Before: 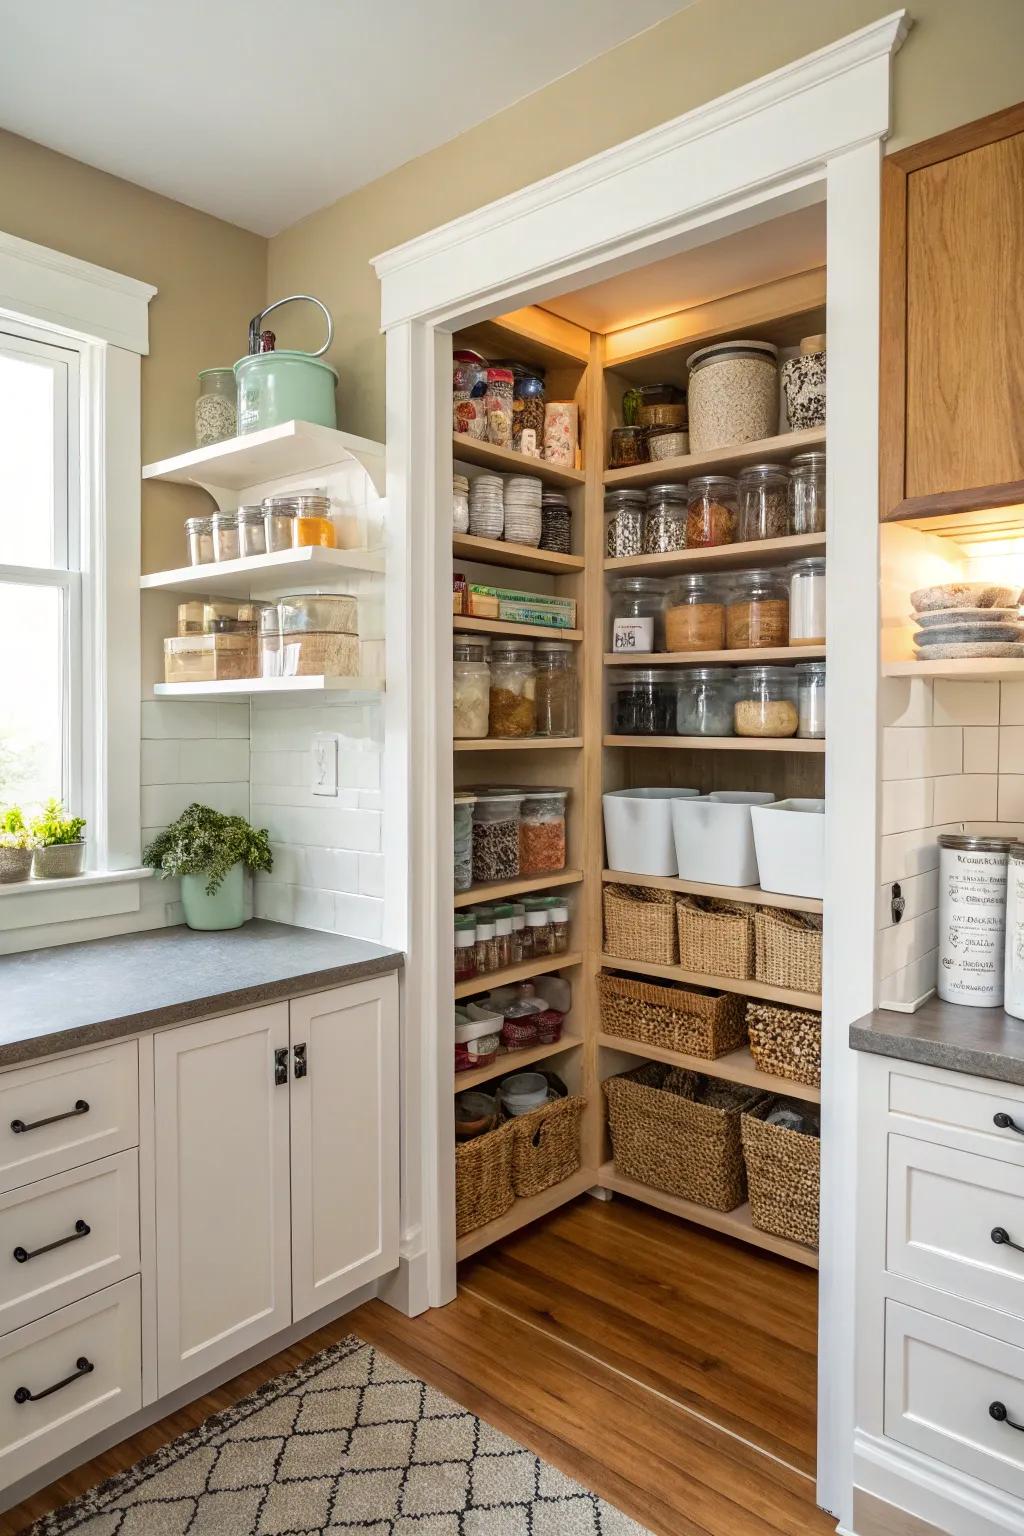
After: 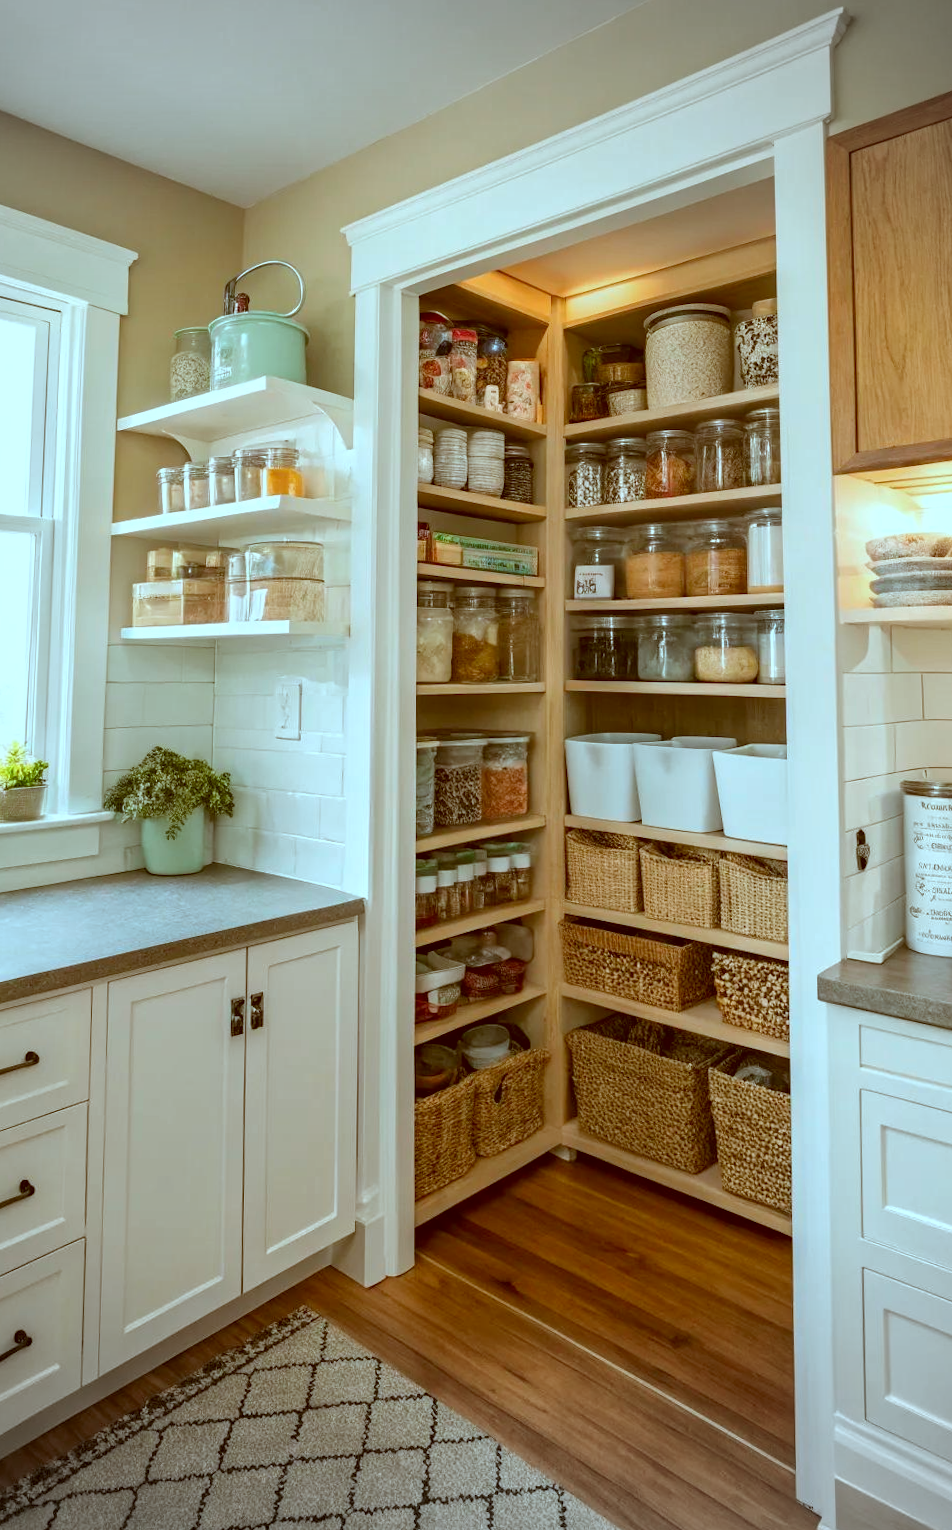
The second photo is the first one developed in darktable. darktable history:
color correction: highlights a* -14.62, highlights b* -16.22, shadows a* 10.12, shadows b* 29.4
vignetting: fall-off start 100%, brightness -0.282, width/height ratio 1.31
shadows and highlights: shadows 25, highlights -25
rotate and perspective: rotation 0.215°, lens shift (vertical) -0.139, crop left 0.069, crop right 0.939, crop top 0.002, crop bottom 0.996
